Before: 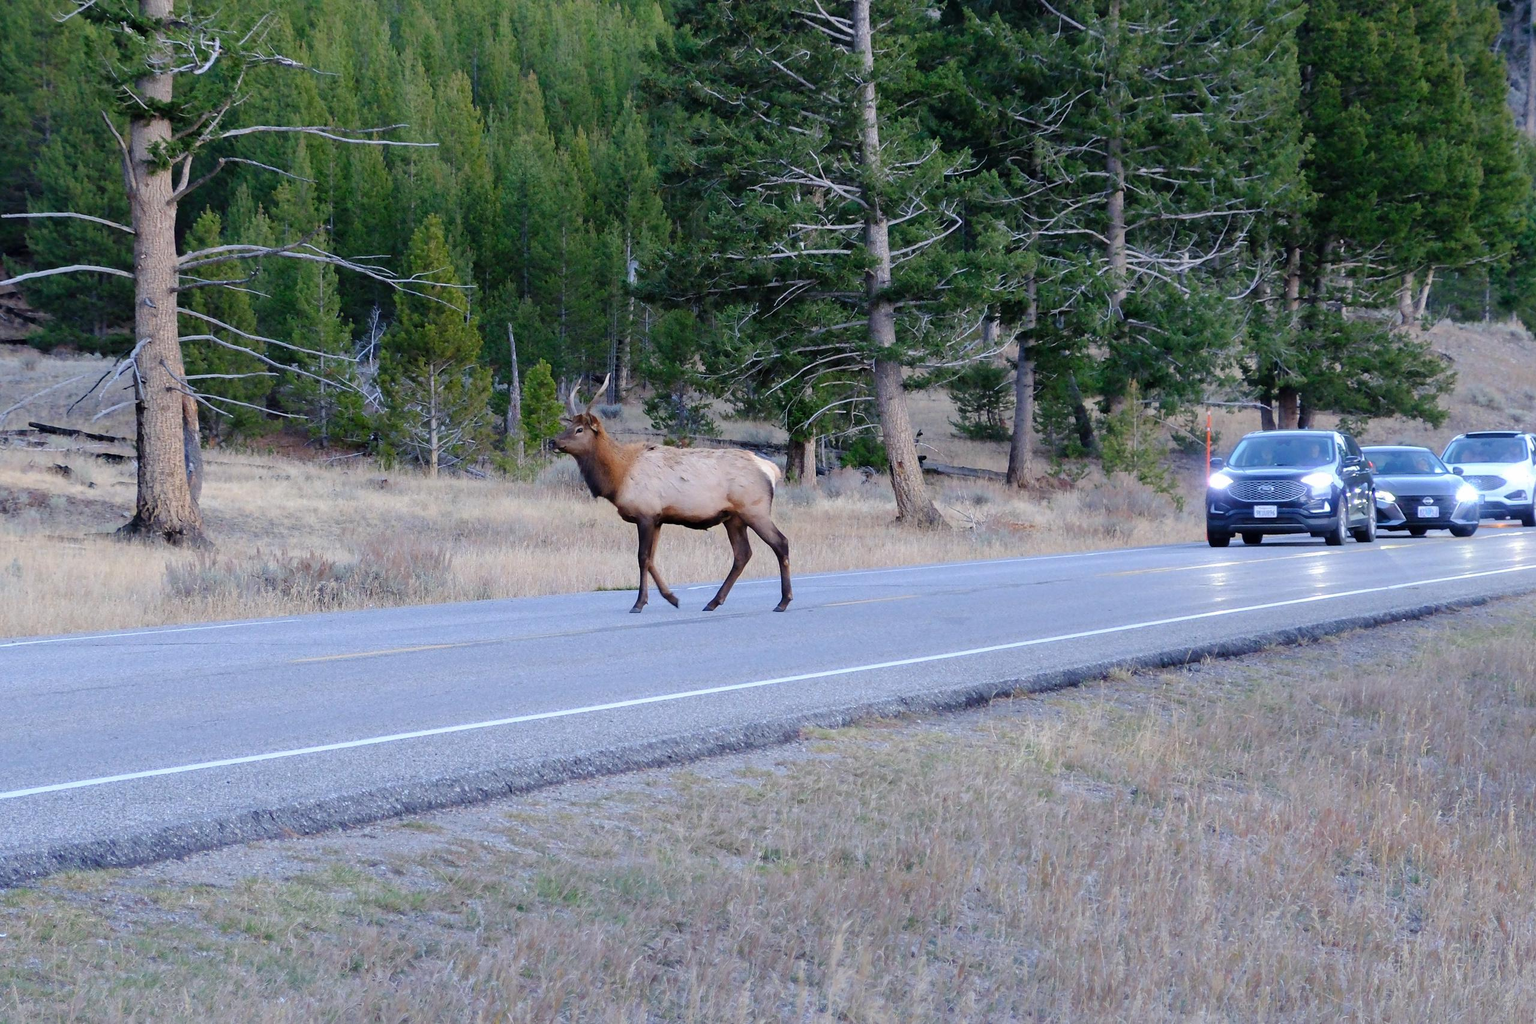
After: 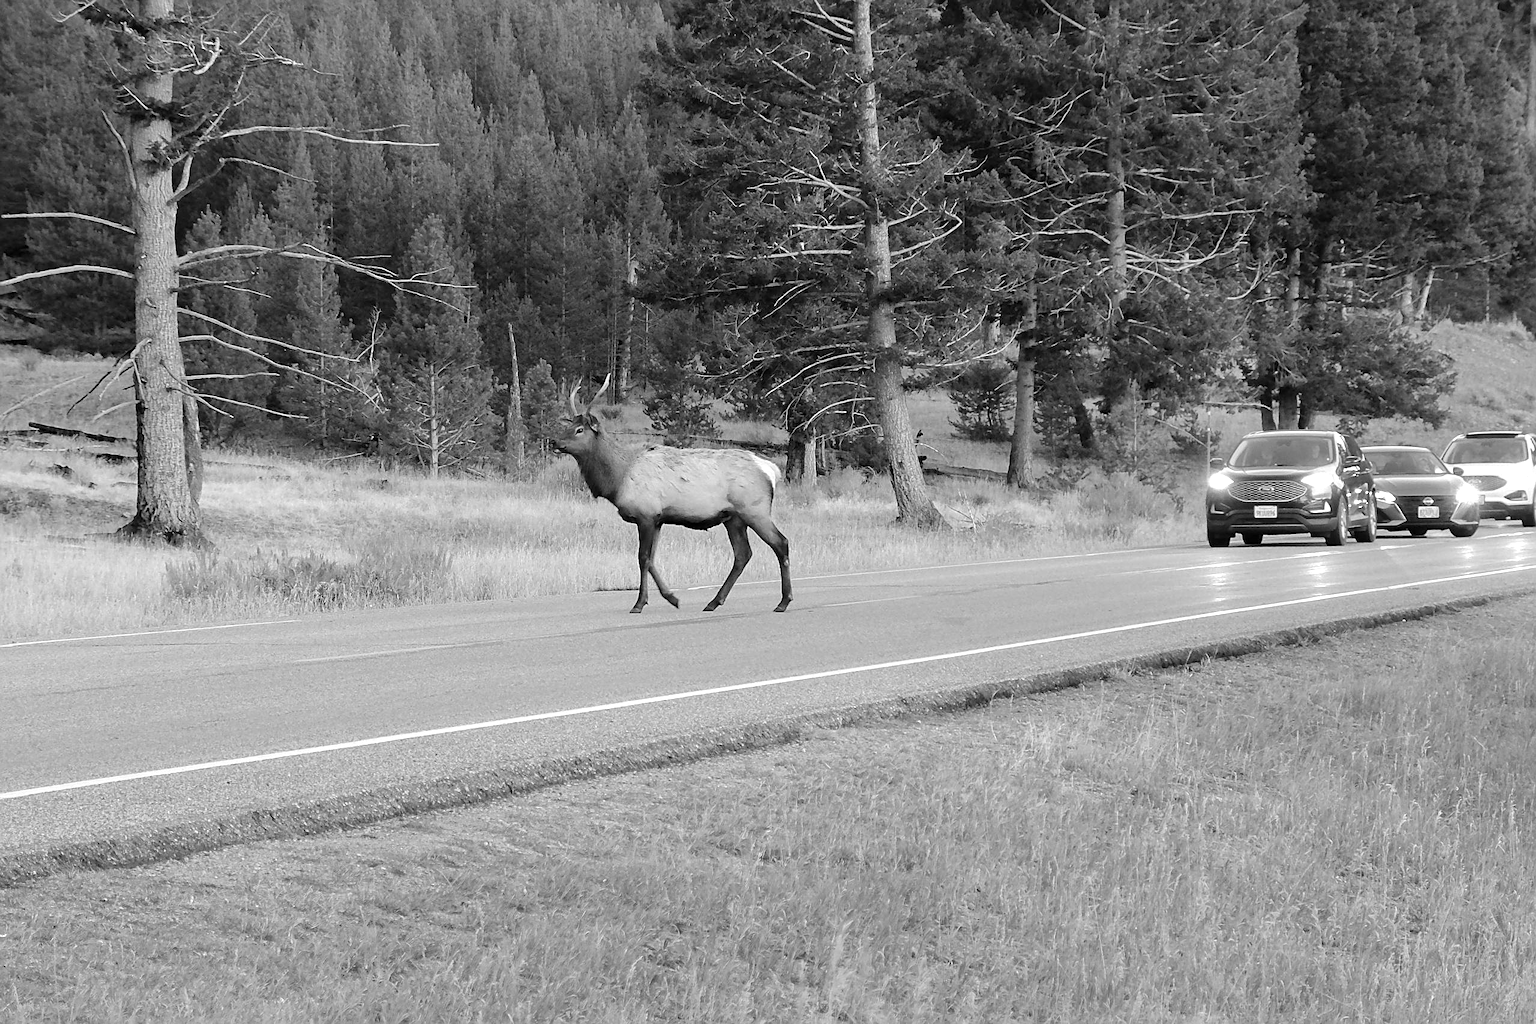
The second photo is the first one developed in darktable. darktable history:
sharpen: on, module defaults
monochrome: a 73.58, b 64.21
exposure: black level correction 0, exposure 0.5 EV, compensate highlight preservation false
